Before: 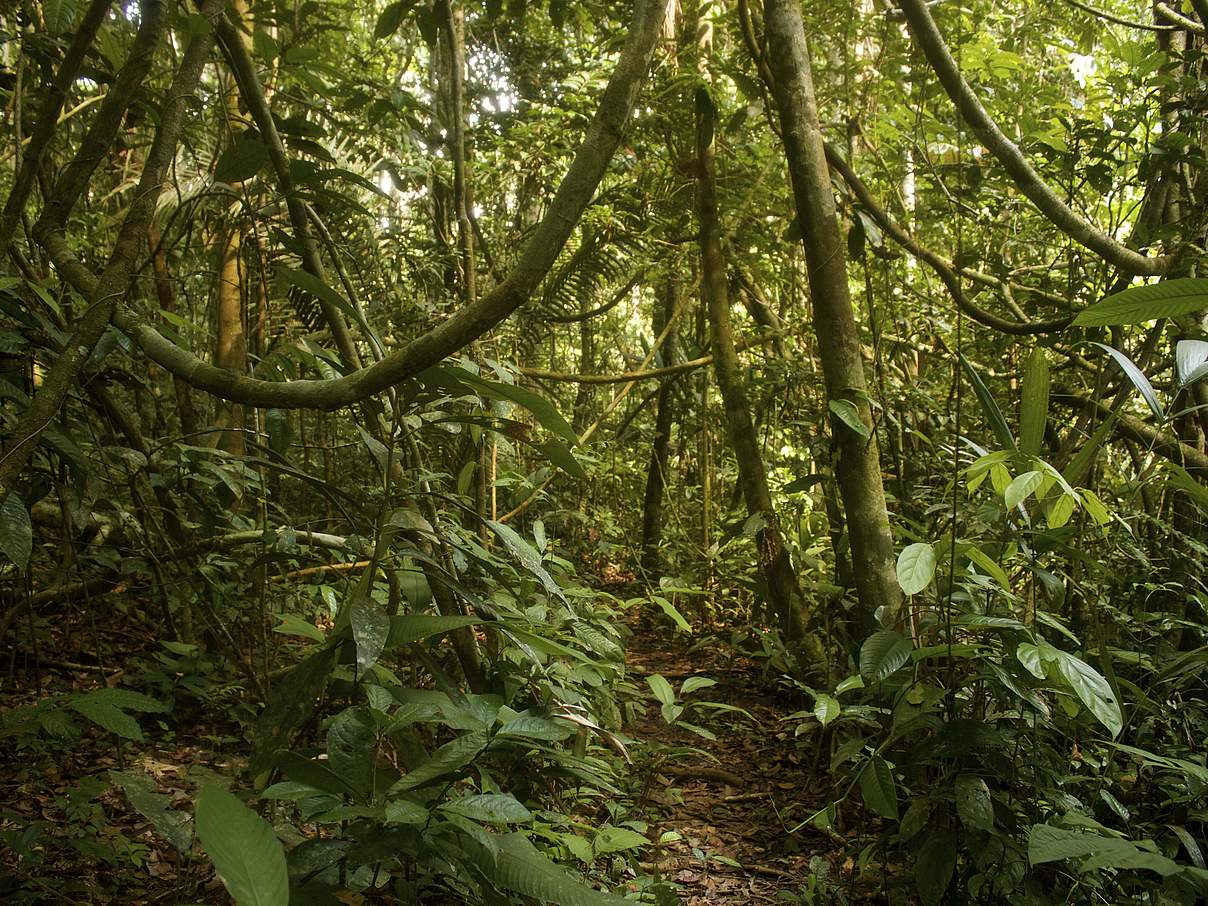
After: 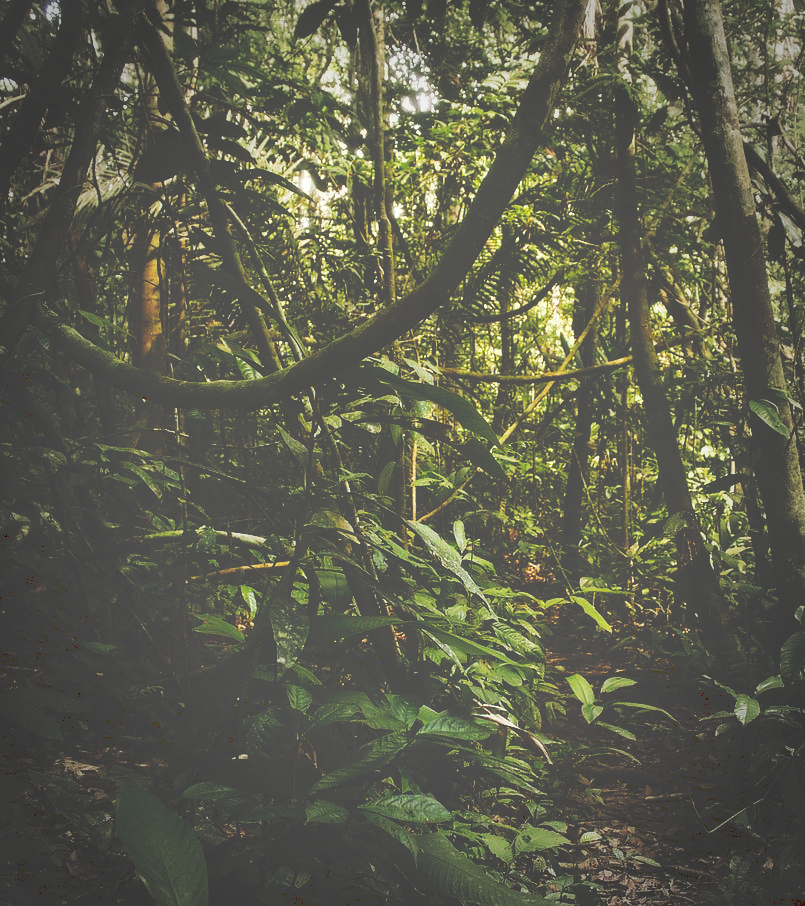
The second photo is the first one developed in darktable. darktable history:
crop and rotate: left 6.625%, right 26.727%
vignetting: fall-off start 65.42%, width/height ratio 0.881
tone curve: curves: ch0 [(0, 0) (0.003, 0.331) (0.011, 0.333) (0.025, 0.333) (0.044, 0.334) (0.069, 0.335) (0.1, 0.338) (0.136, 0.342) (0.177, 0.347) (0.224, 0.352) (0.277, 0.359) (0.335, 0.39) (0.399, 0.434) (0.468, 0.509) (0.543, 0.615) (0.623, 0.731) (0.709, 0.814) (0.801, 0.88) (0.898, 0.921) (1, 1)], preserve colors none
